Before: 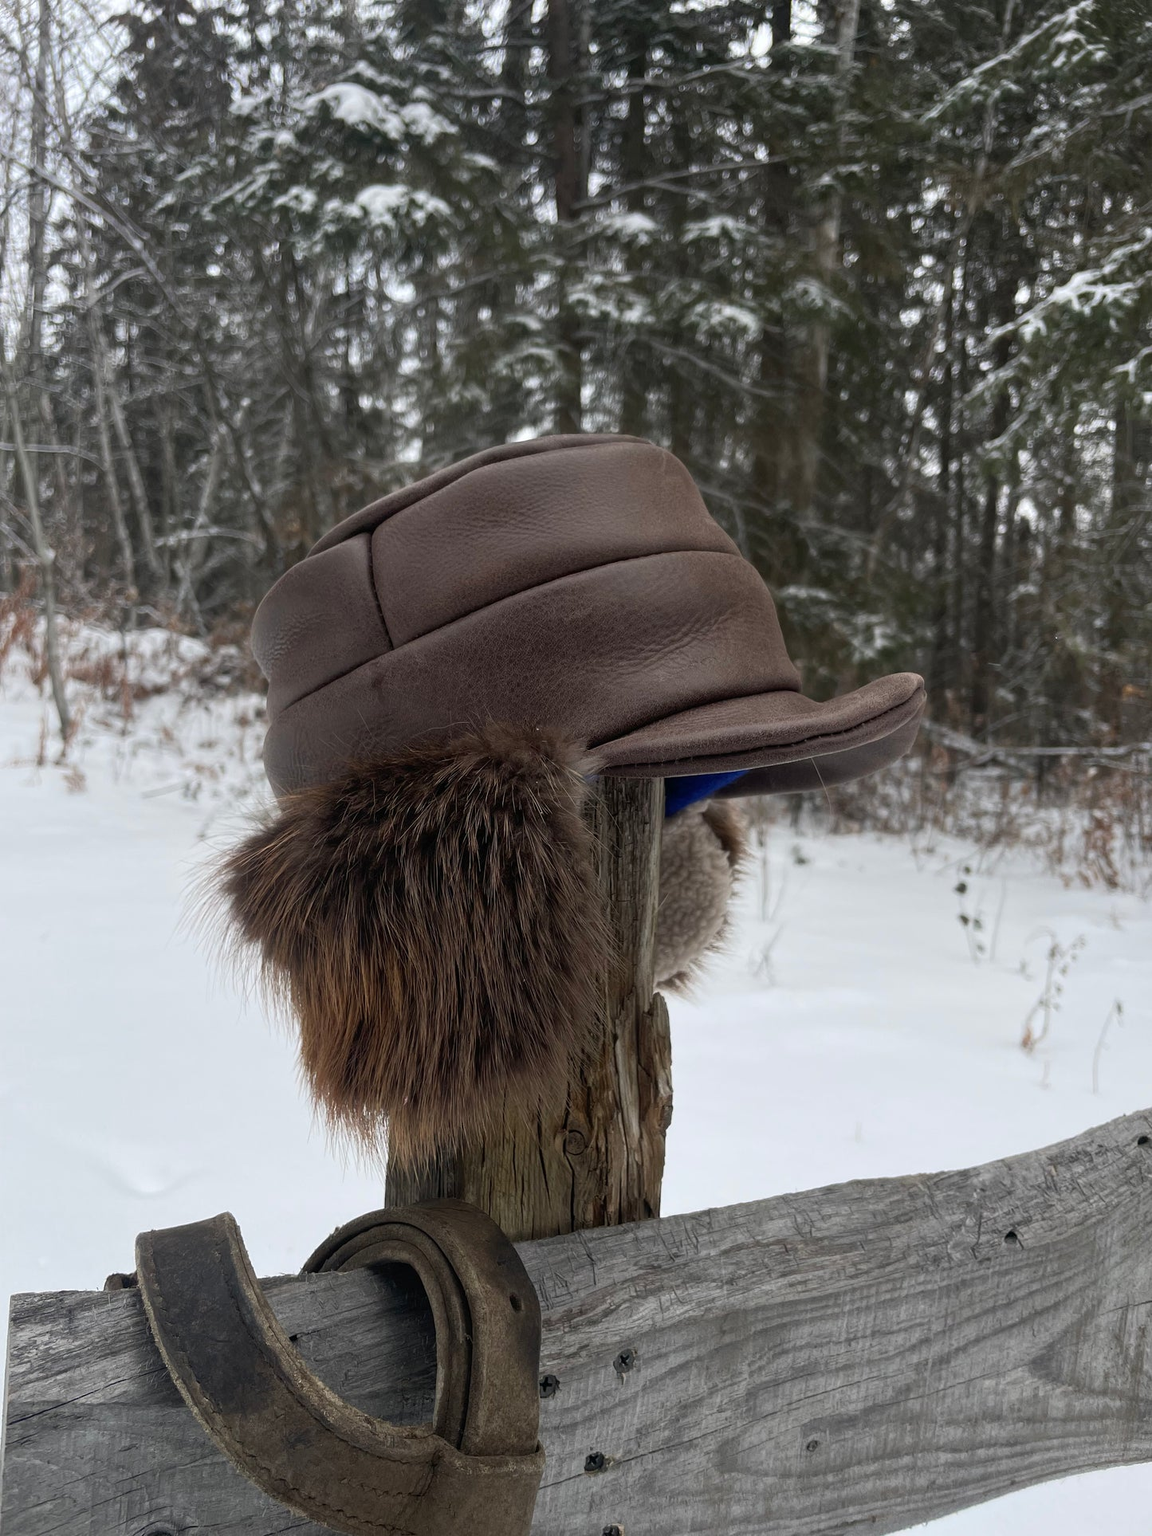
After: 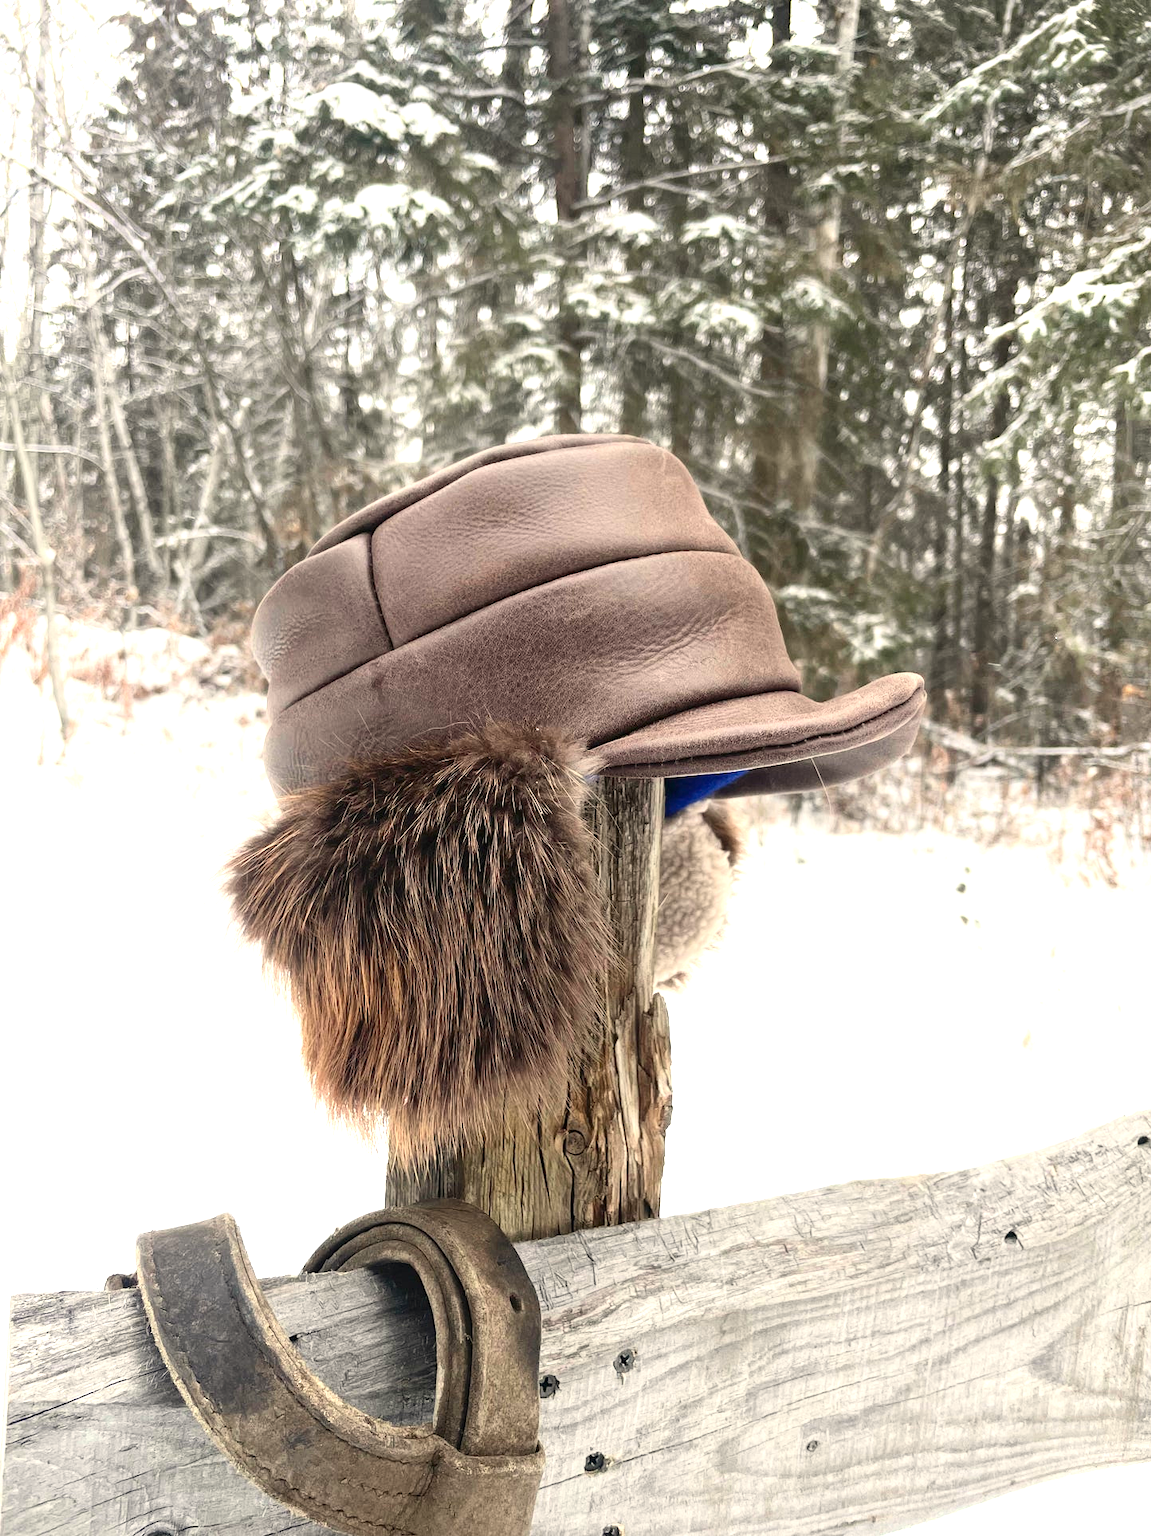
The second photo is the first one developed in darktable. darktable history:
white balance: red 1.045, blue 0.932
exposure: black level correction 0, exposure 1.741 EV, compensate exposure bias true, compensate highlight preservation false
contrast brightness saturation: contrast 0.24, brightness 0.09
